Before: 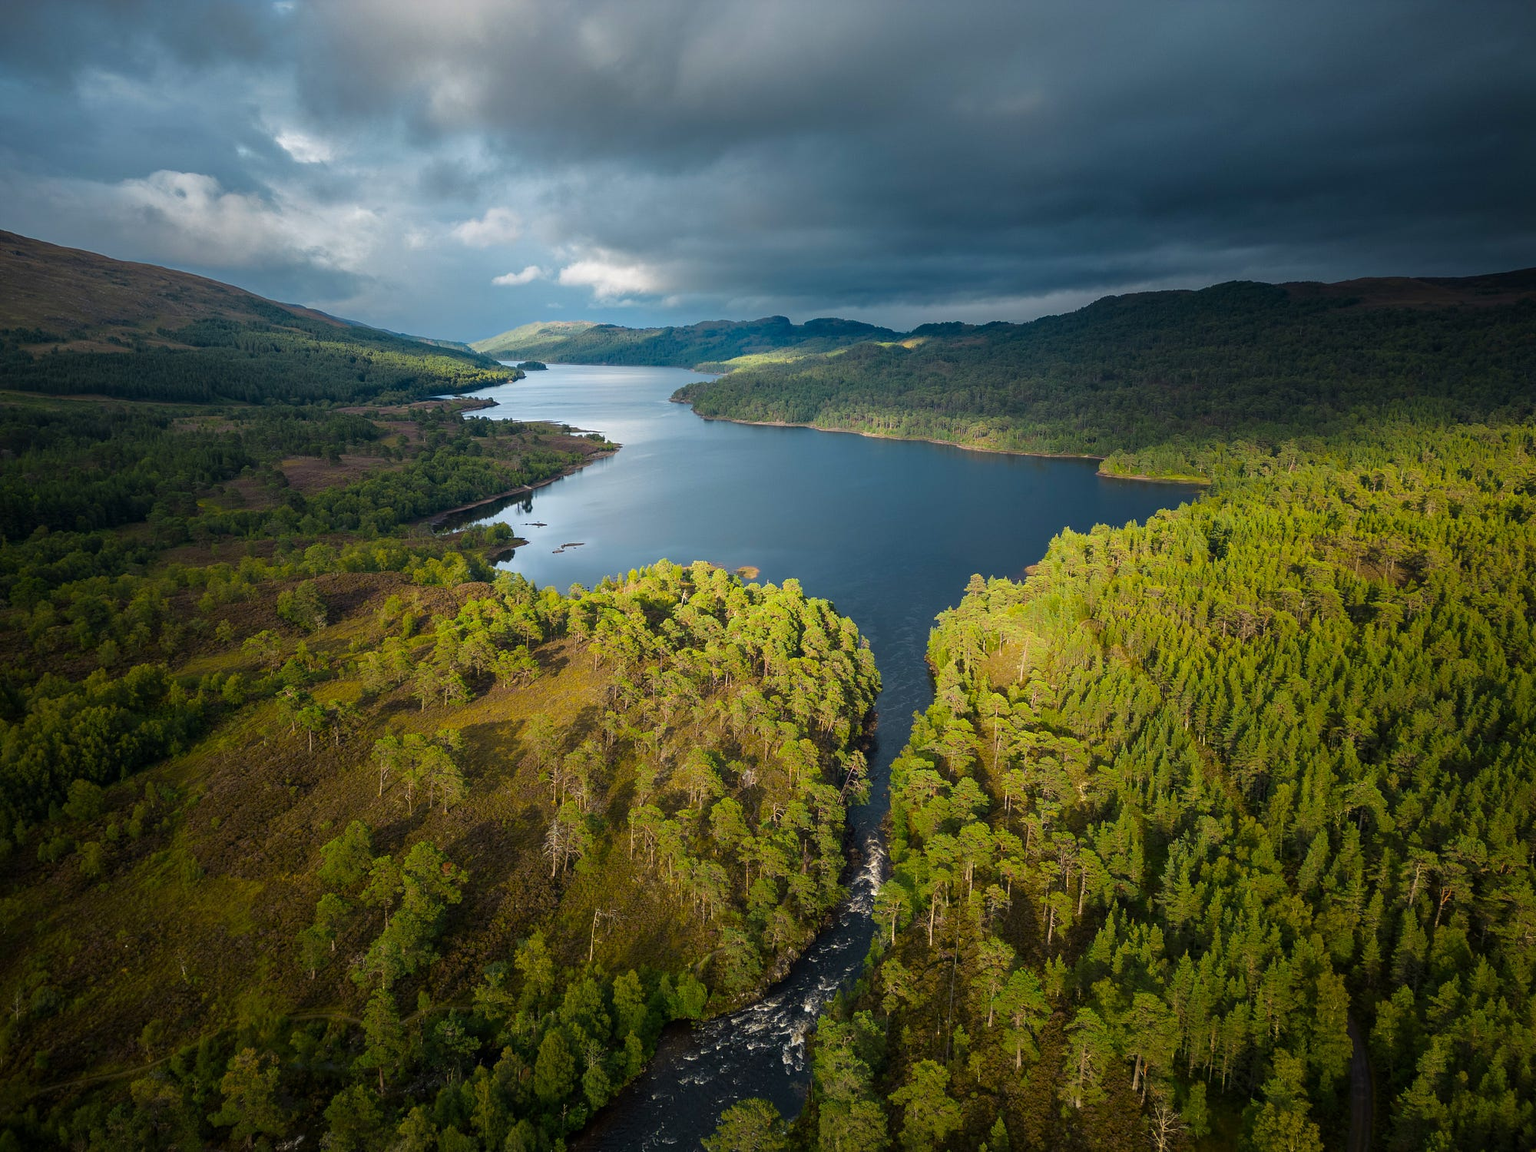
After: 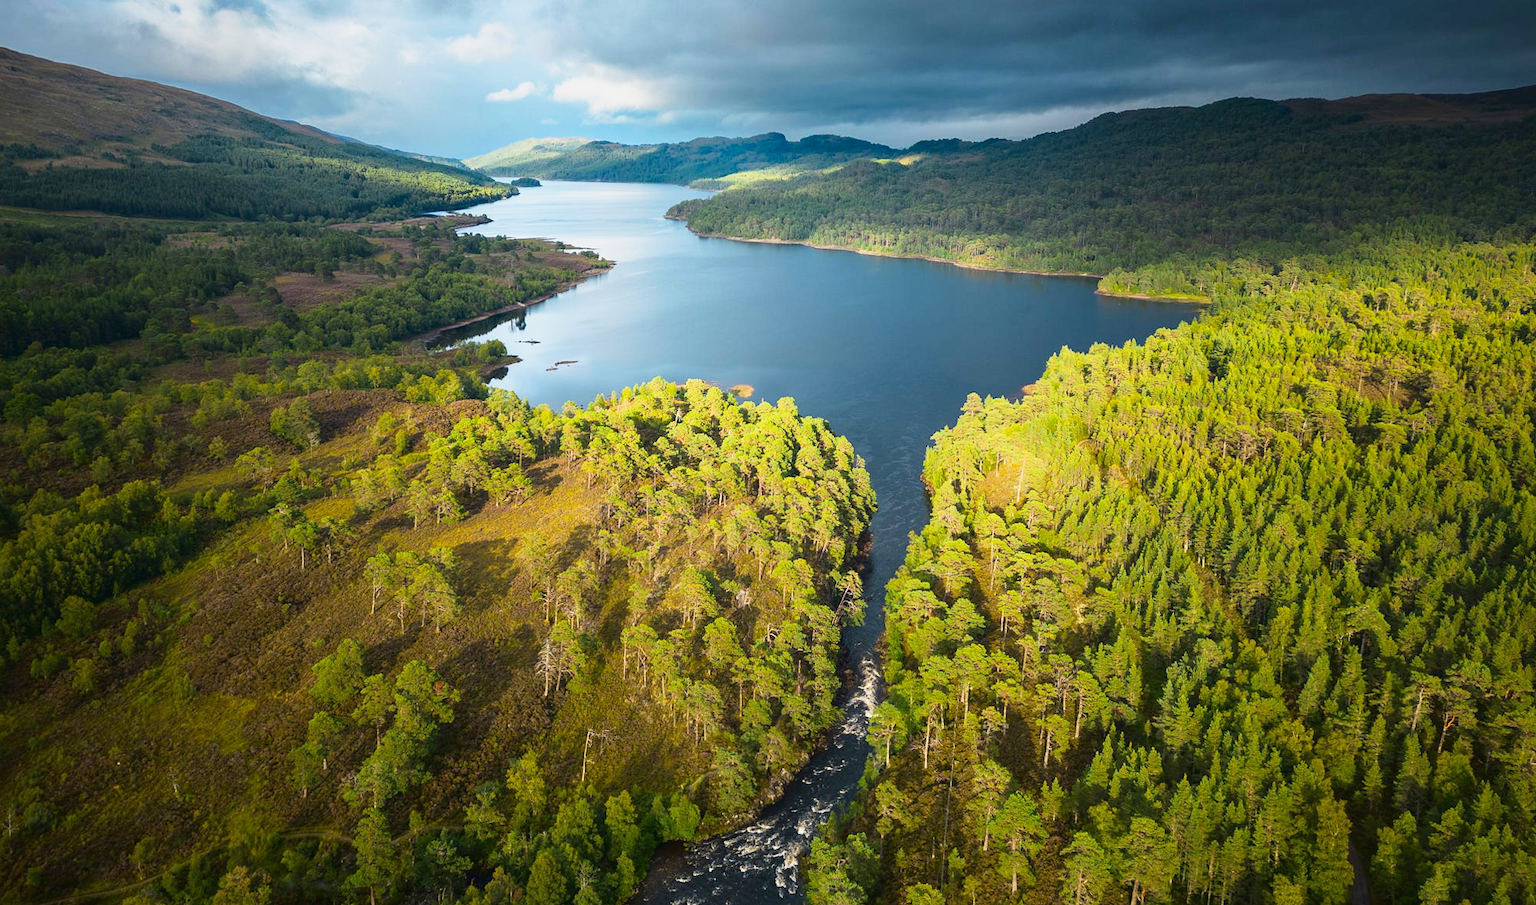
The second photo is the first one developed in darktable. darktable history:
crop and rotate: top 15.774%, bottom 5.506%
base curve: curves: ch0 [(0, 0) (0.088, 0.125) (0.176, 0.251) (0.354, 0.501) (0.613, 0.749) (1, 0.877)], preserve colors none
rotate and perspective: rotation 0.192°, lens shift (horizontal) -0.015, crop left 0.005, crop right 0.996, crop top 0.006, crop bottom 0.99
tone curve: curves: ch0 [(0, 0.028) (0.138, 0.156) (0.468, 0.516) (0.754, 0.823) (1, 1)], color space Lab, linked channels, preserve colors none
